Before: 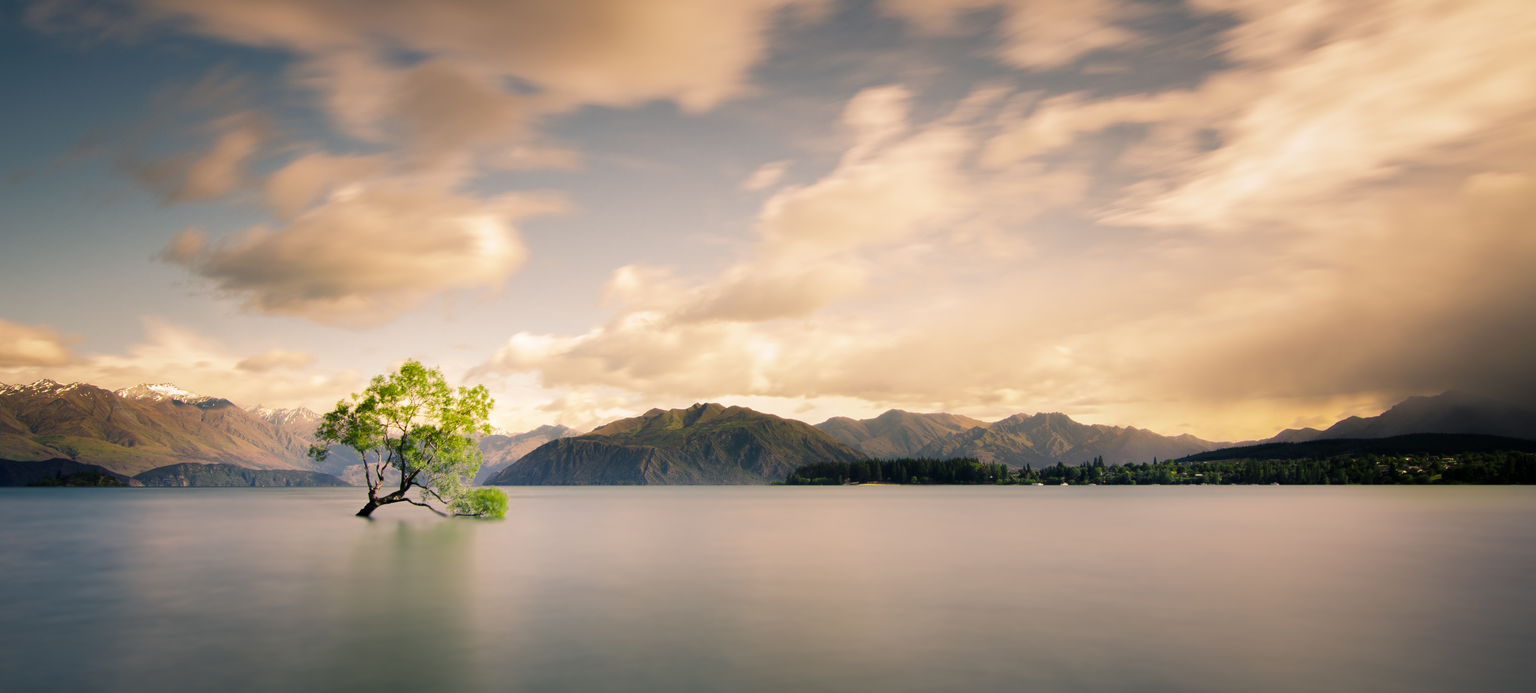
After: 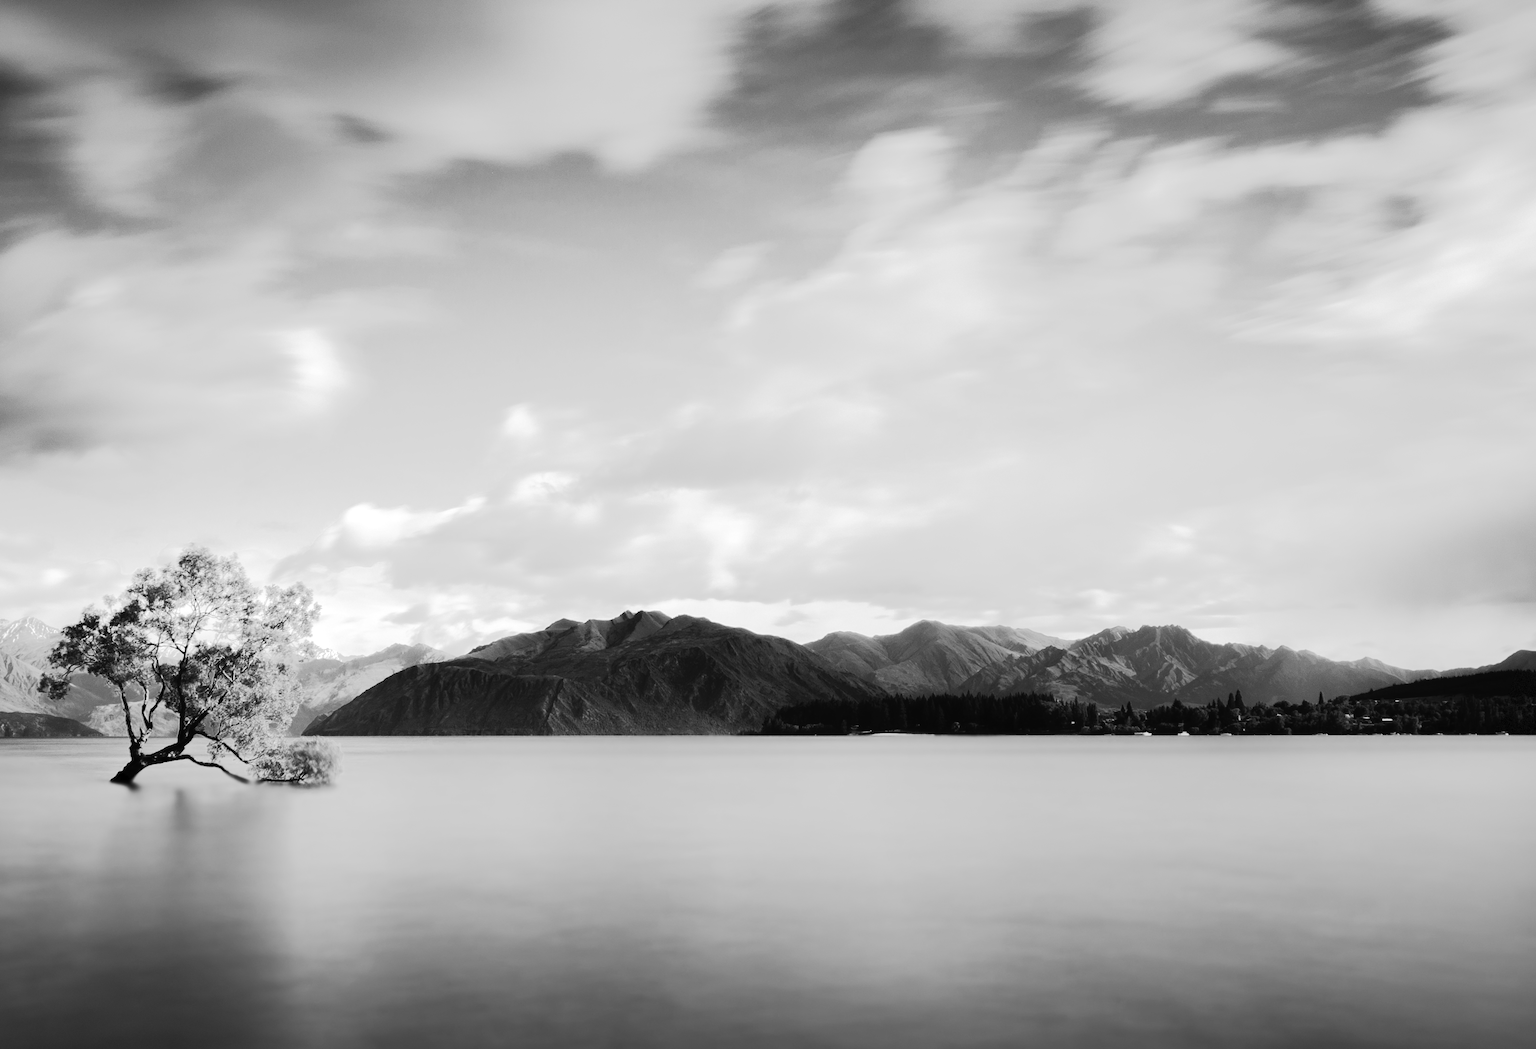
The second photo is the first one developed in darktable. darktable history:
tone curve: curves: ch0 [(0, 0) (0.003, 0.011) (0.011, 0.014) (0.025, 0.018) (0.044, 0.023) (0.069, 0.028) (0.1, 0.031) (0.136, 0.039) (0.177, 0.056) (0.224, 0.081) (0.277, 0.129) (0.335, 0.188) (0.399, 0.256) (0.468, 0.367) (0.543, 0.514) (0.623, 0.684) (0.709, 0.785) (0.801, 0.846) (0.898, 0.884) (1, 1)], preserve colors none
exposure: exposure 0.131 EV, compensate highlight preservation false
crop and rotate: left 18.442%, right 15.508%
color zones: curves: ch1 [(0, -0.014) (0.143, -0.013) (0.286, -0.013) (0.429, -0.016) (0.571, -0.019) (0.714, -0.015) (0.857, 0.002) (1, -0.014)]
vignetting: fall-off start 100%, fall-off radius 71%, brightness -0.434, saturation -0.2, width/height ratio 1.178, dithering 8-bit output, unbound false
